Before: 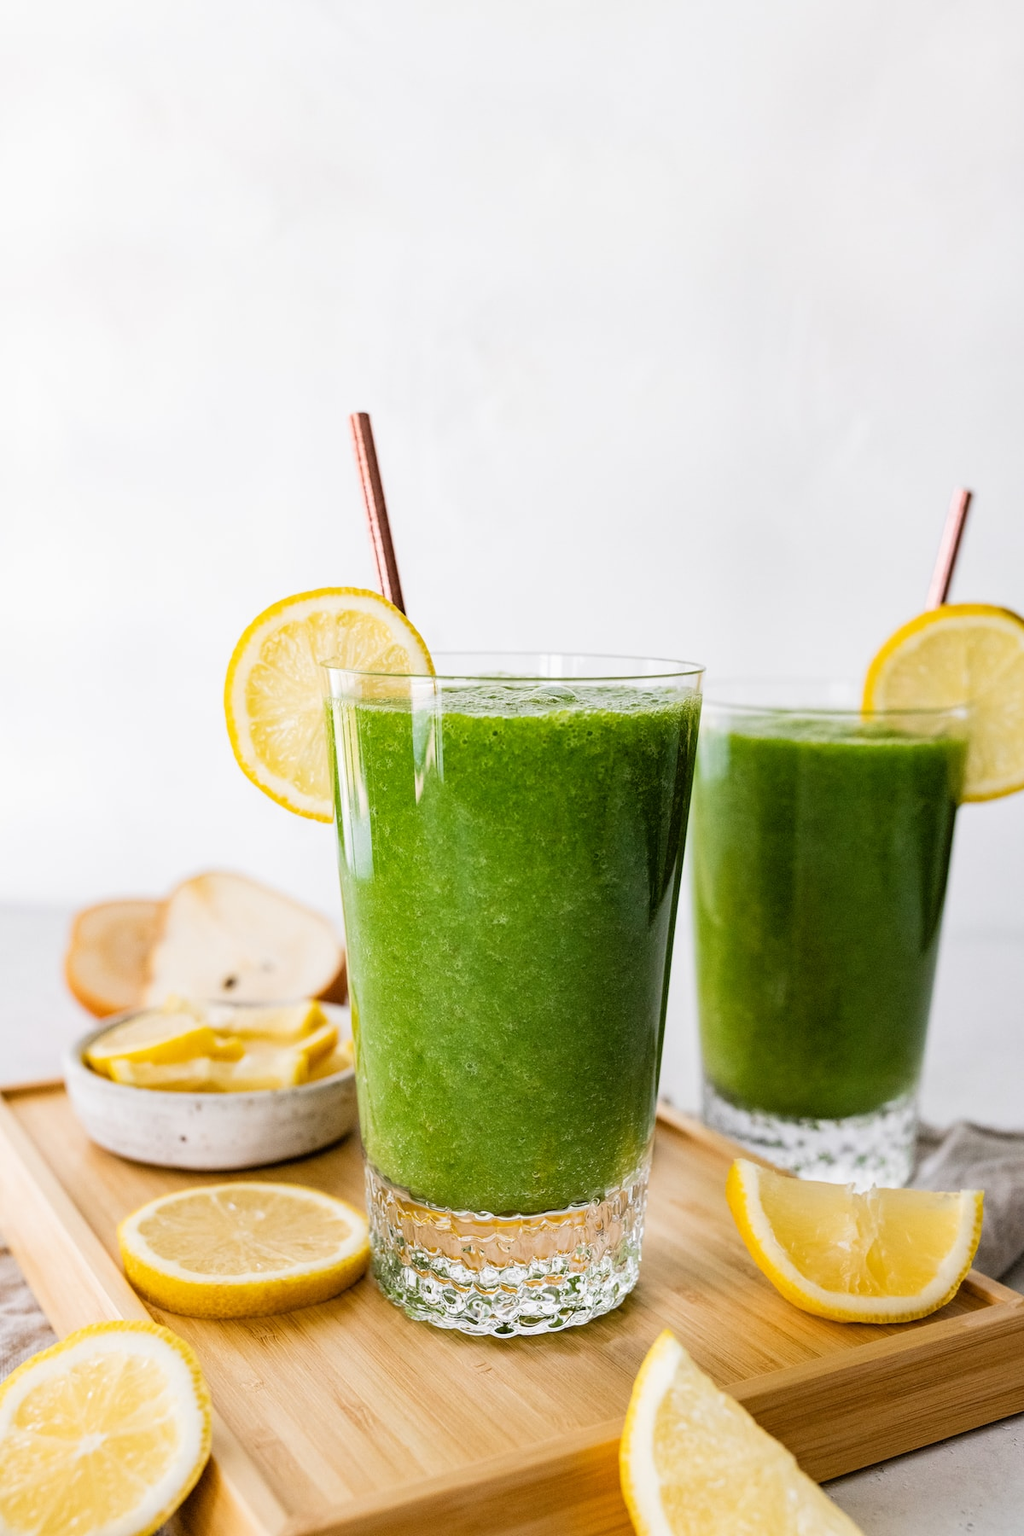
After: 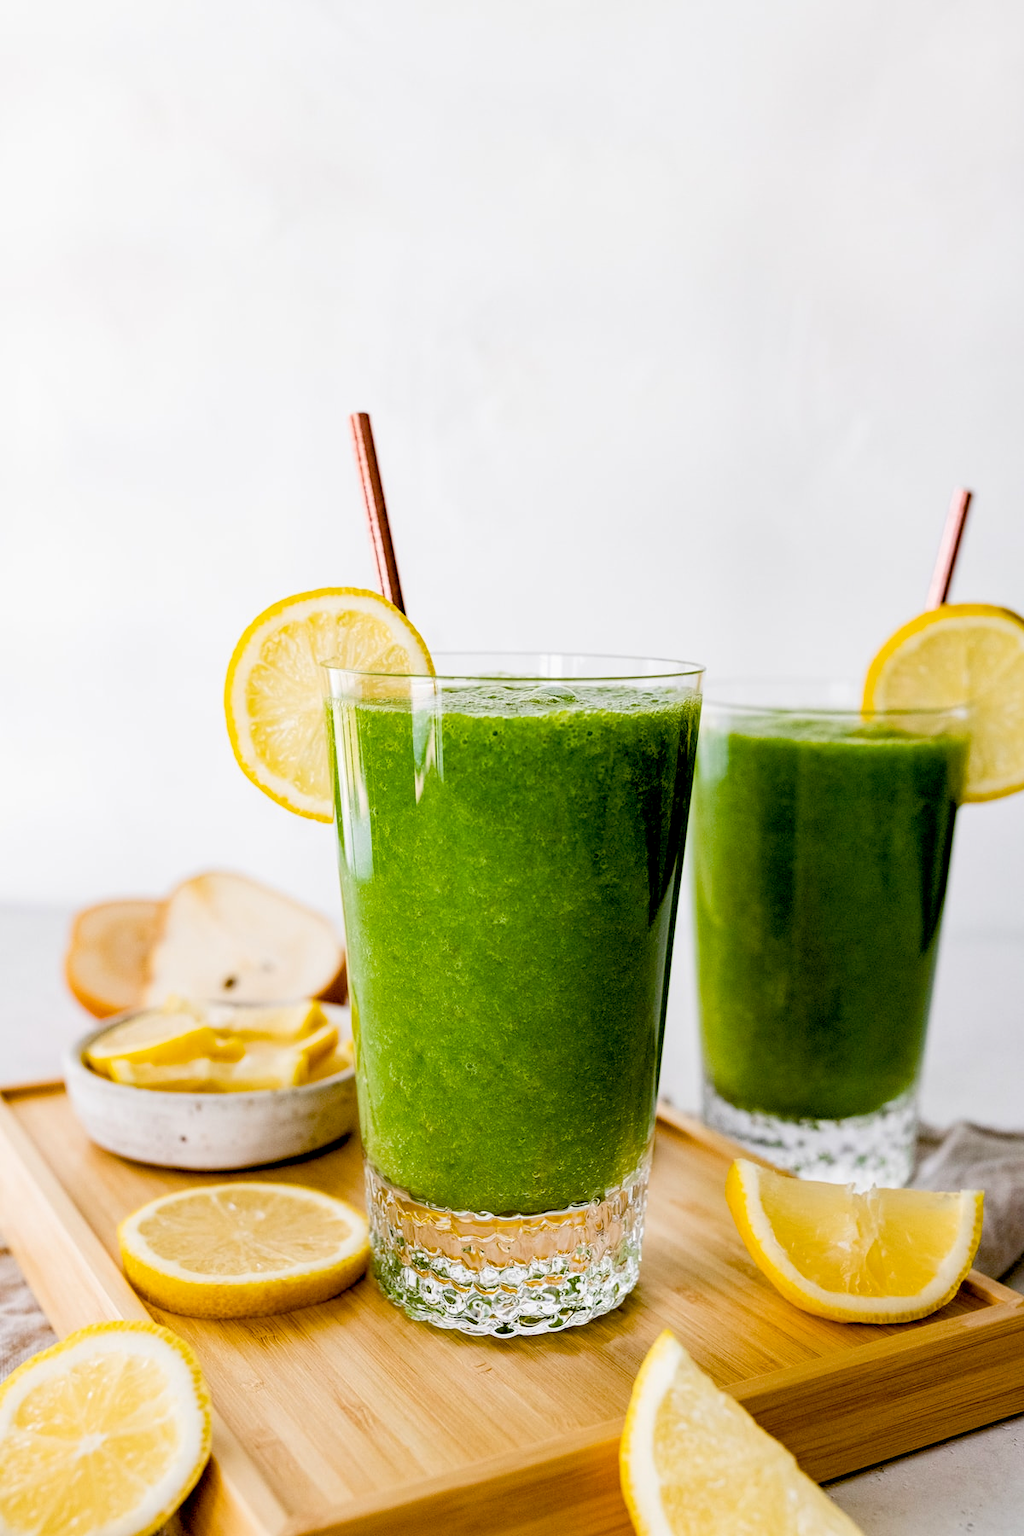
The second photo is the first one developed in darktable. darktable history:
exposure: black level correction 0.017, exposure -0.008 EV, compensate highlight preservation false
color balance rgb: perceptual saturation grading › global saturation 20%, perceptual saturation grading › highlights -25.85%, perceptual saturation grading › shadows 49.525%, global vibrance 20%
